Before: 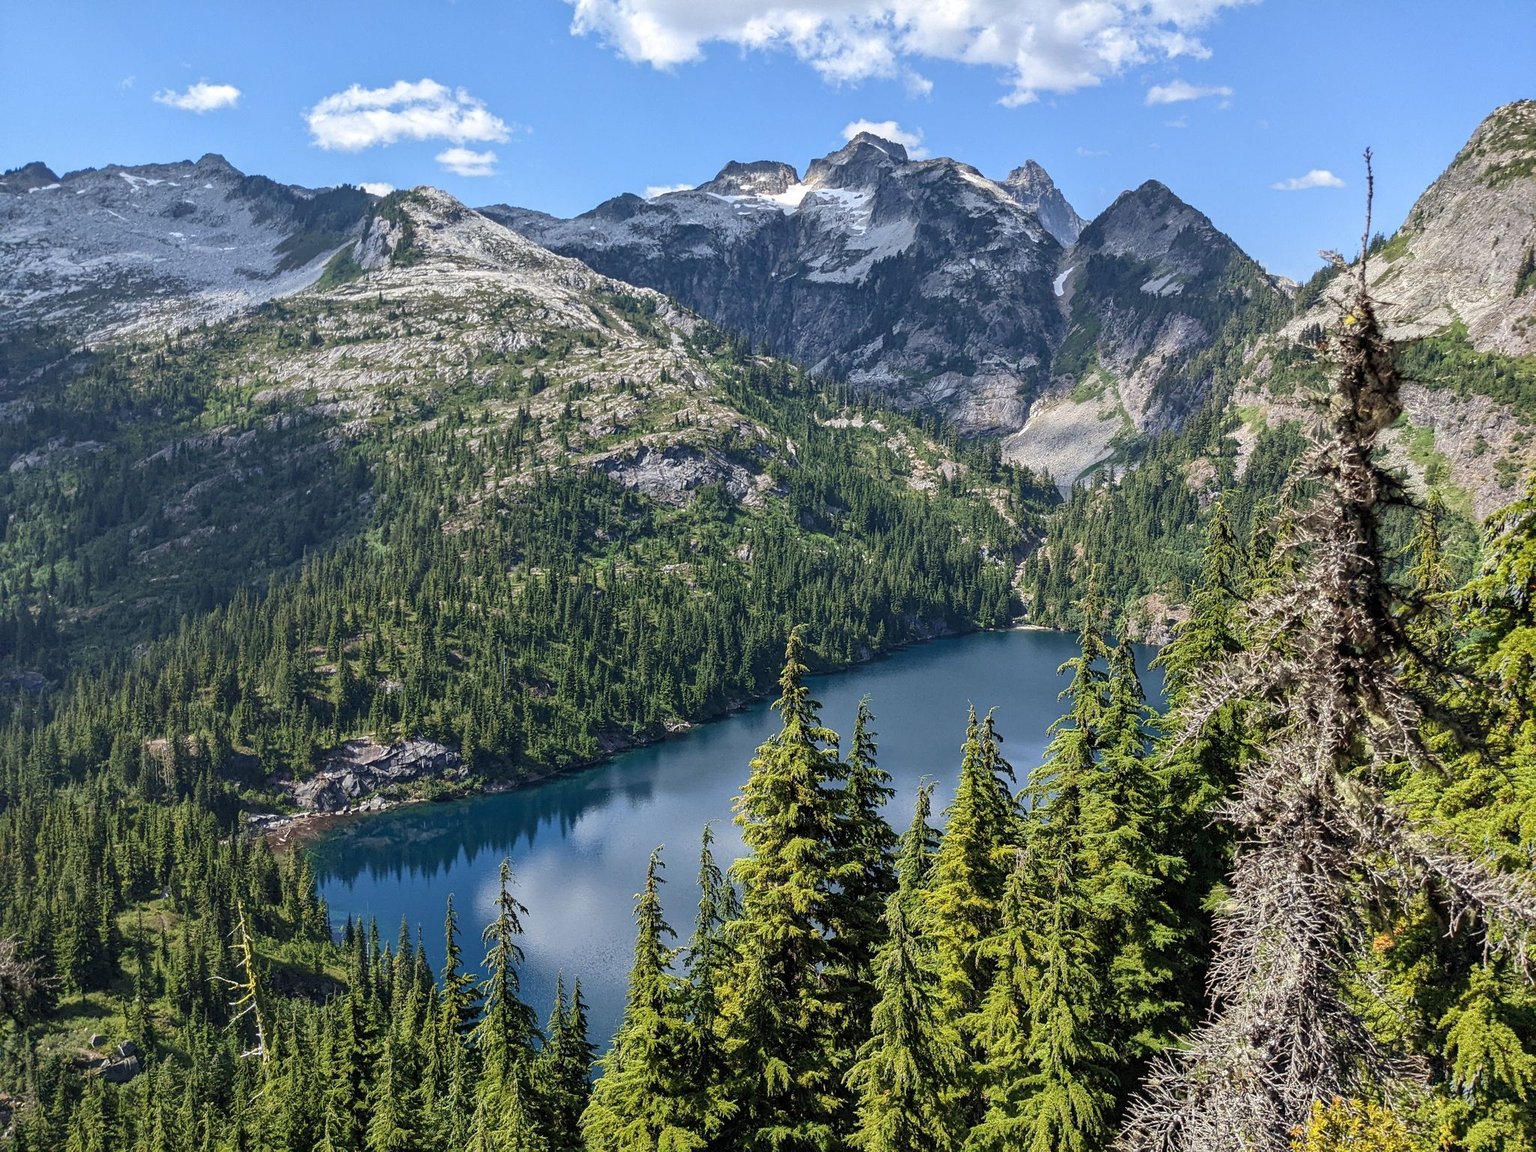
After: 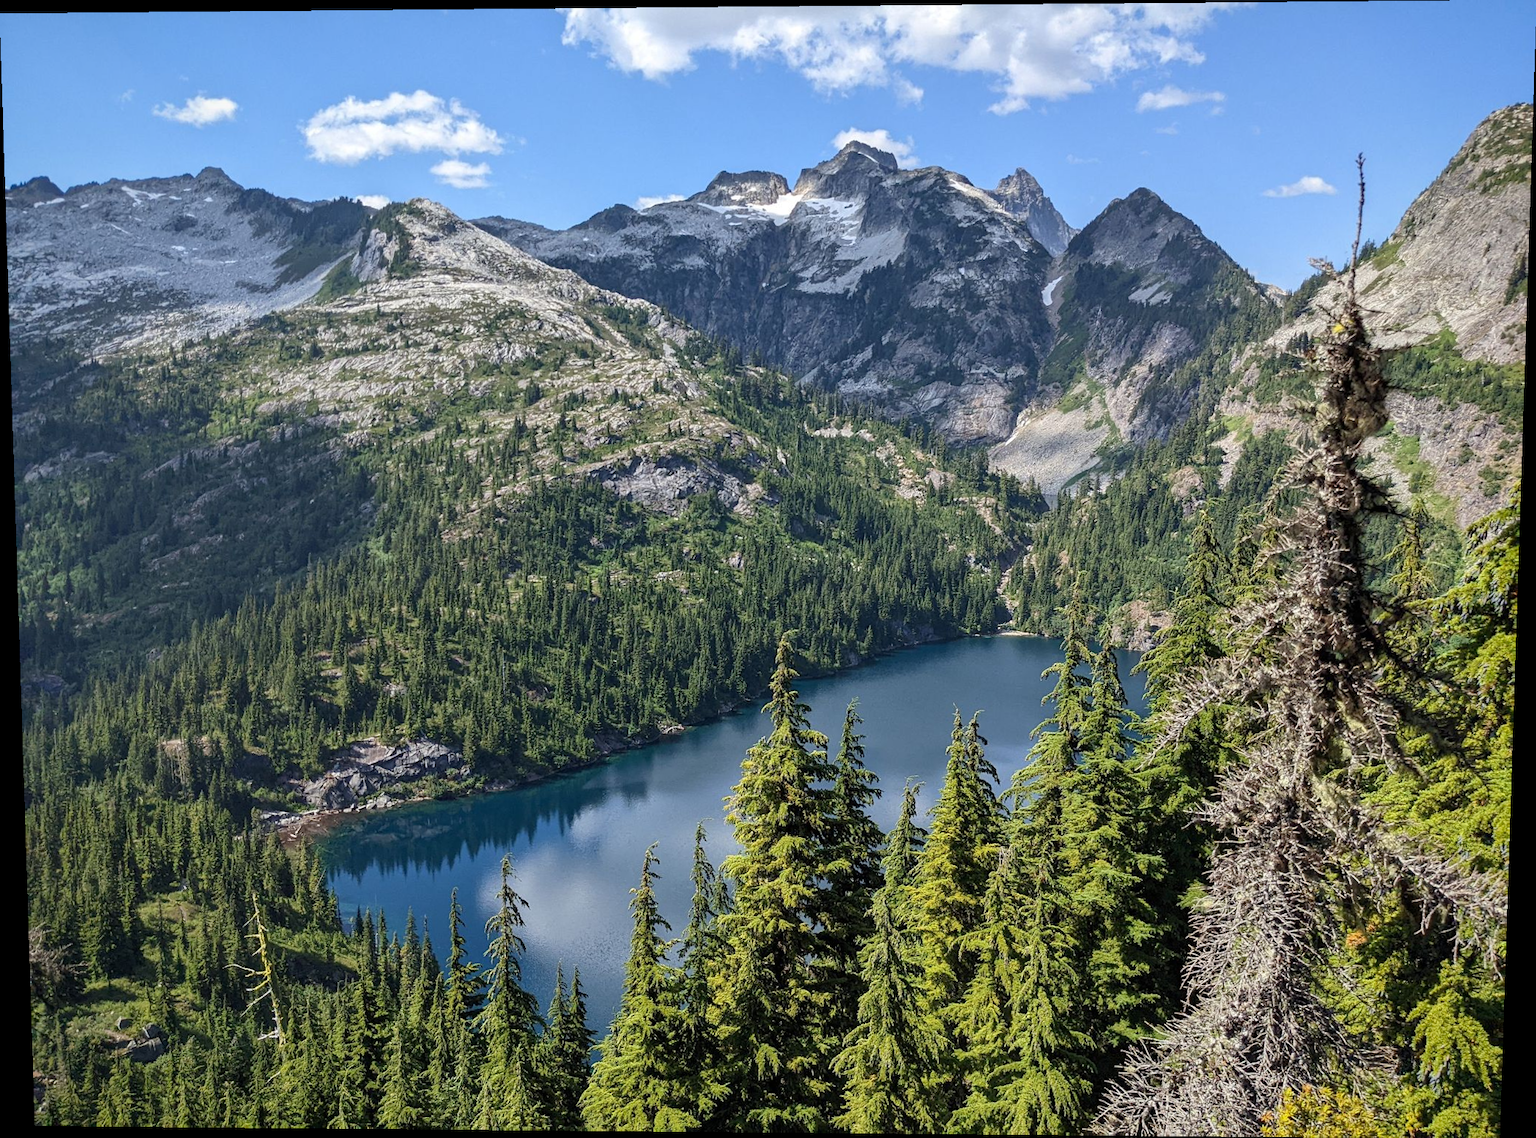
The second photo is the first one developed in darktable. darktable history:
rotate and perspective: lens shift (vertical) 0.048, lens shift (horizontal) -0.024, automatic cropping off
vignetting: brightness -0.233, saturation 0.141
